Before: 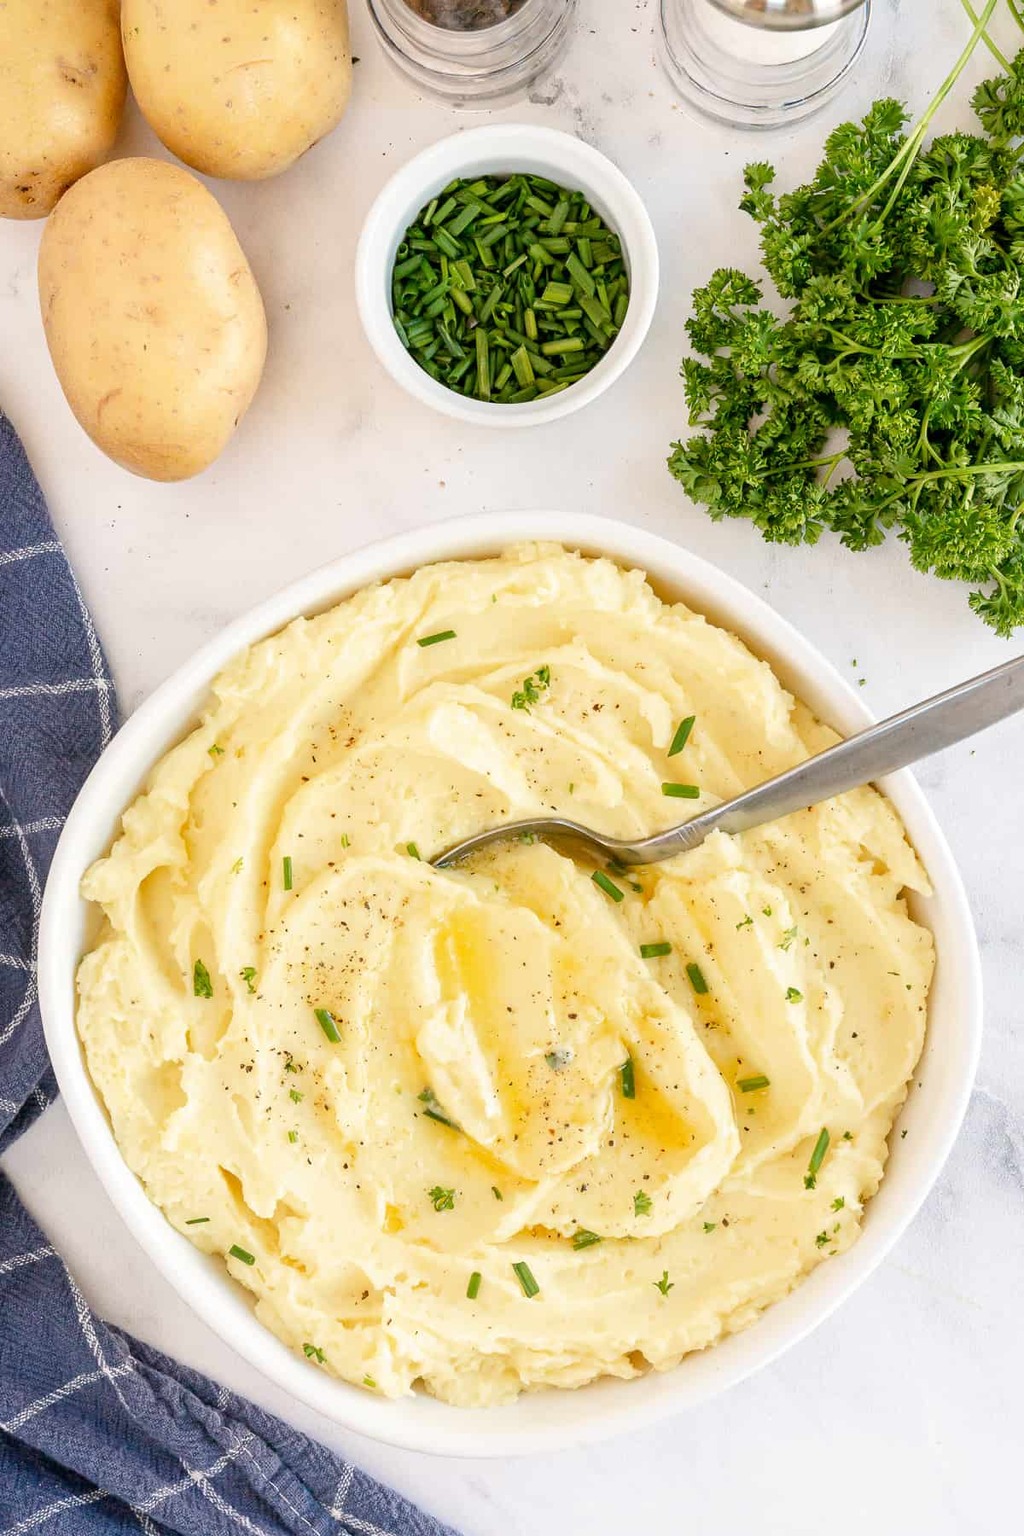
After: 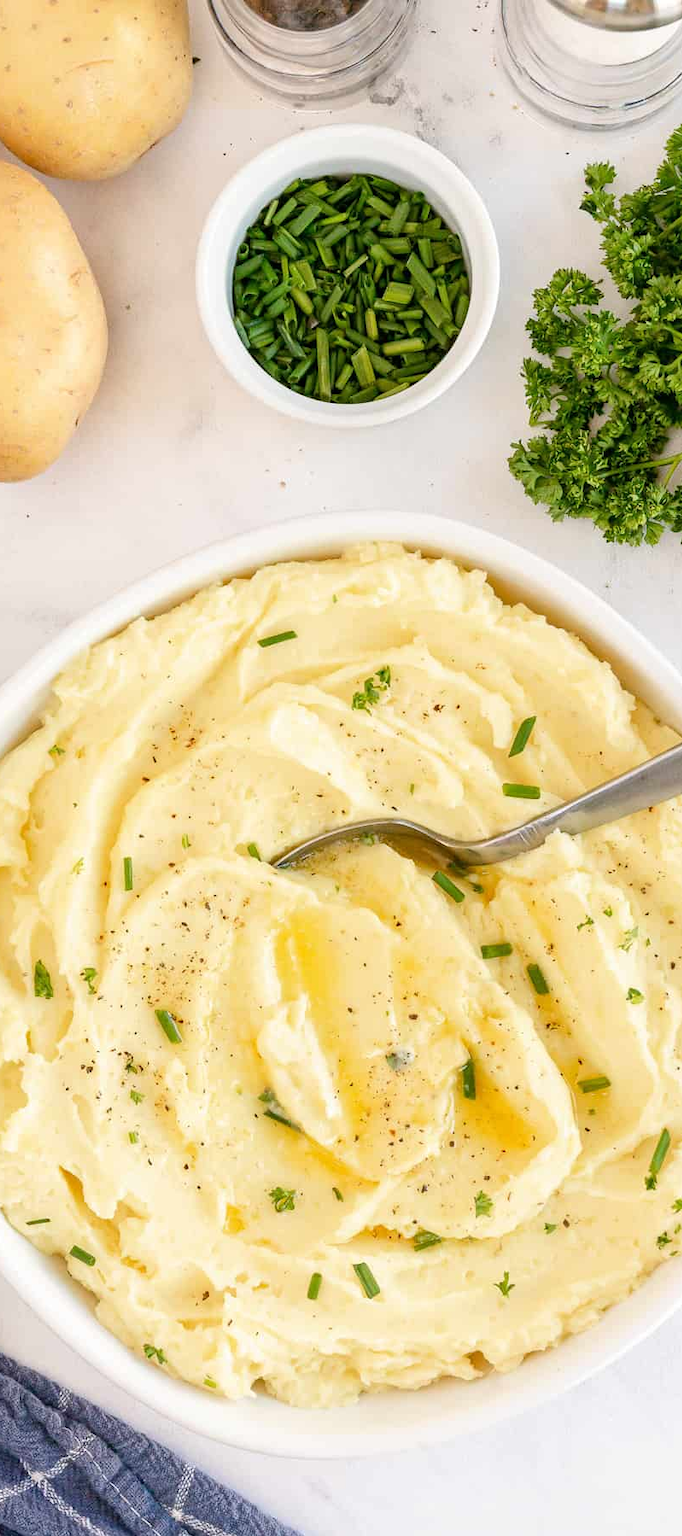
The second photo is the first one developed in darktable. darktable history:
crop and rotate: left 15.634%, right 17.752%
